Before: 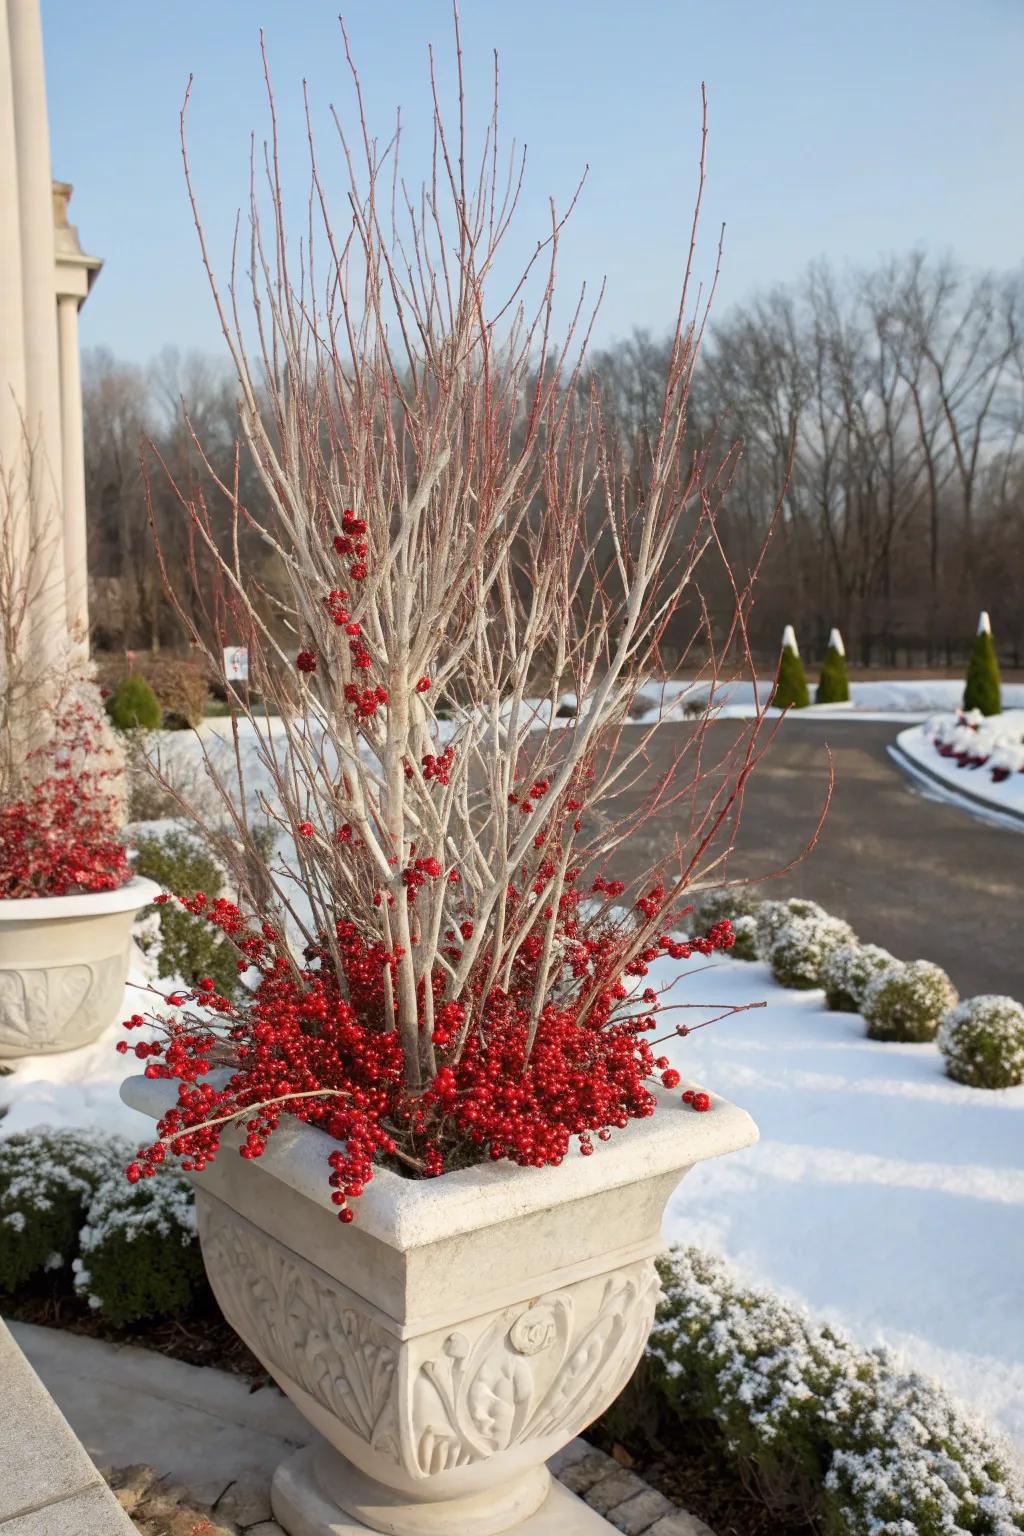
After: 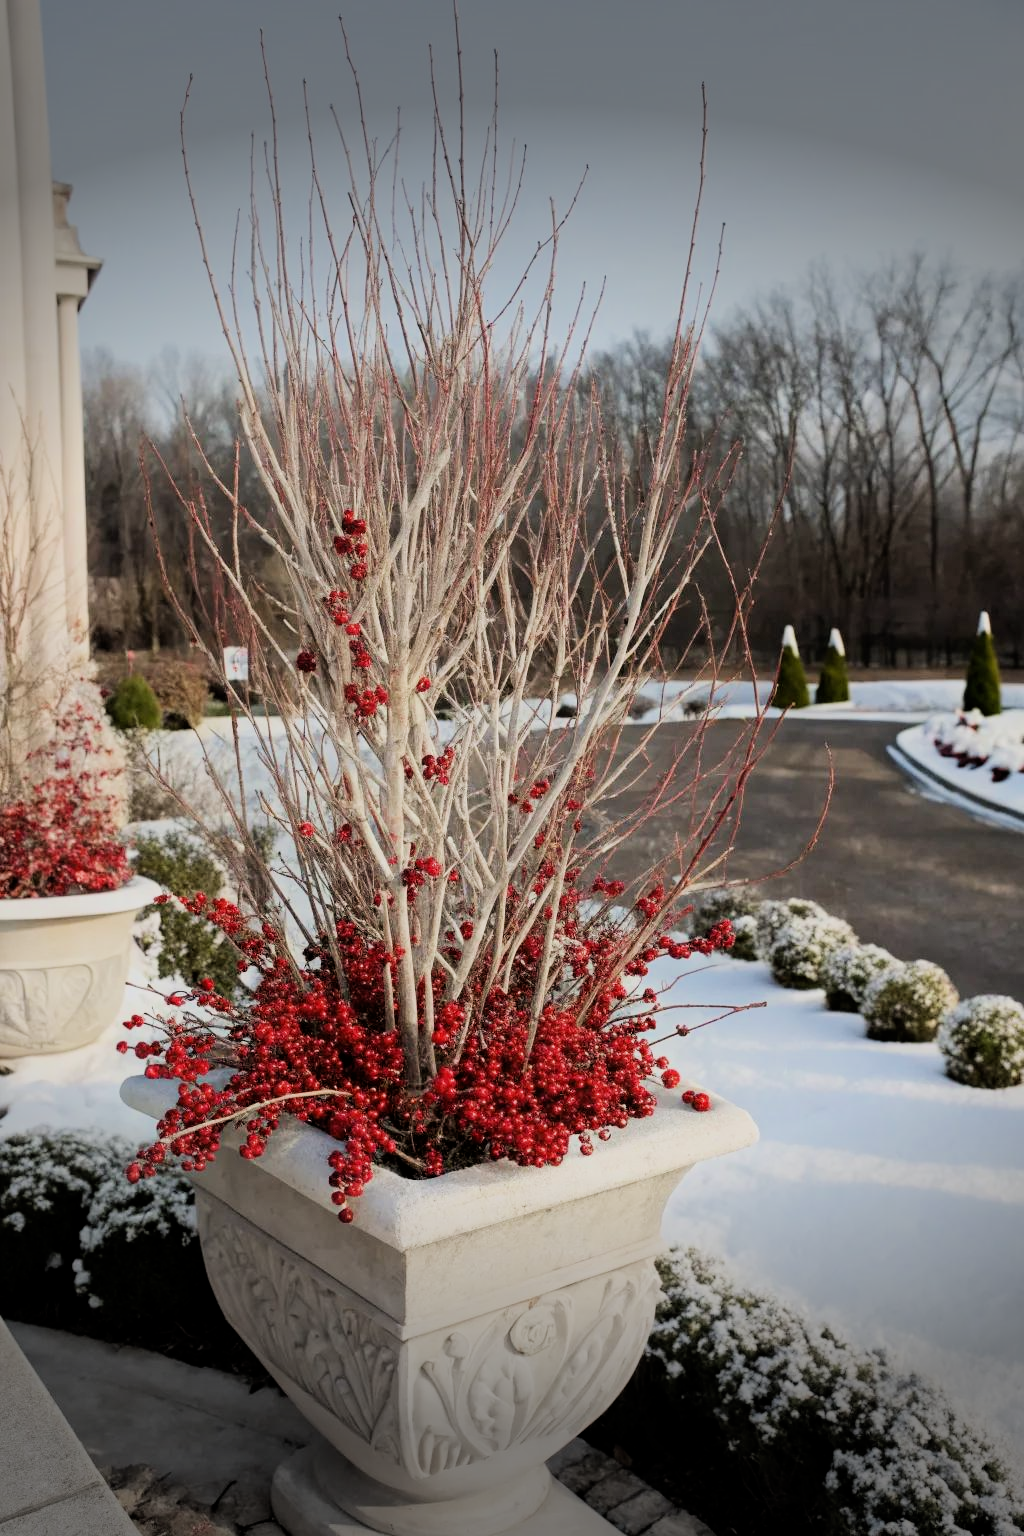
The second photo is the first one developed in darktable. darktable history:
vignetting: fall-off start 79.09%, brightness -0.675, width/height ratio 1.328
filmic rgb: black relative exposure -7.5 EV, white relative exposure 4.99 EV, hardness 3.31, contrast 1.297
